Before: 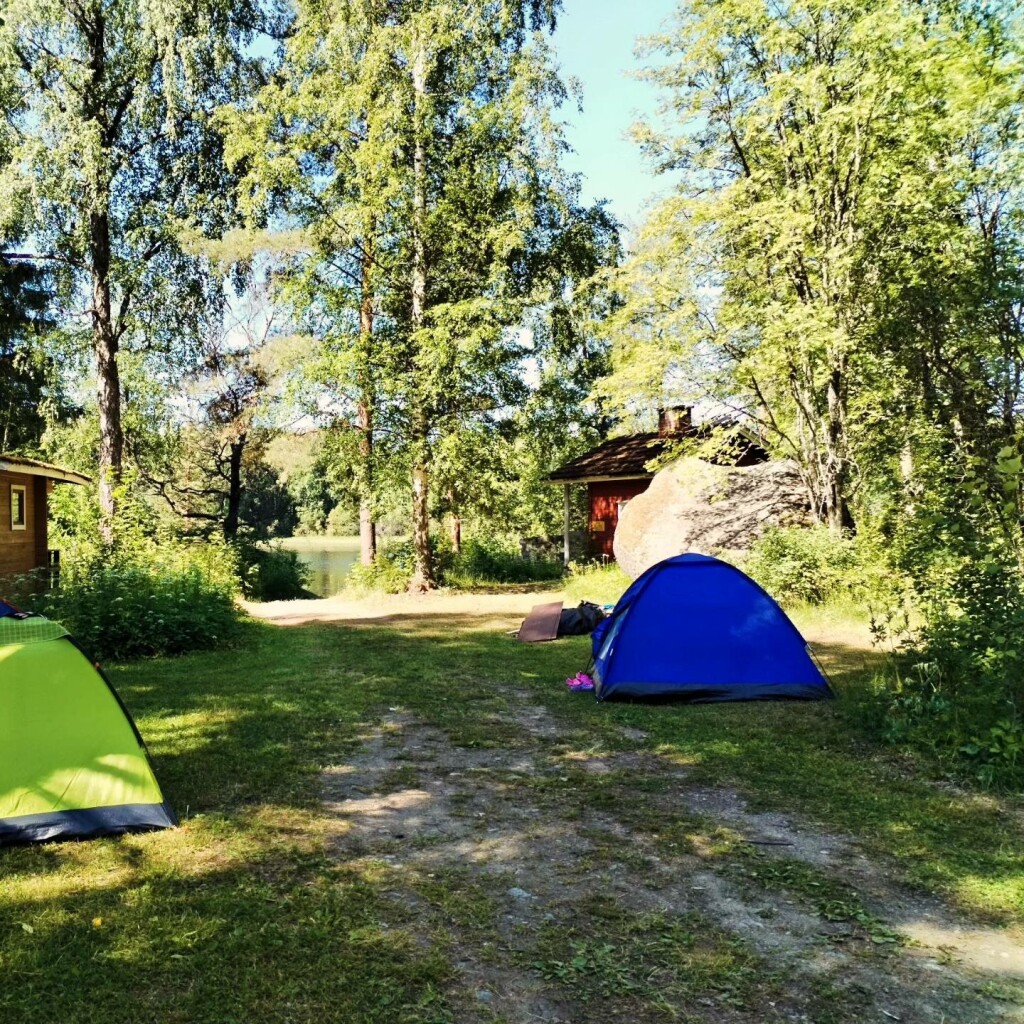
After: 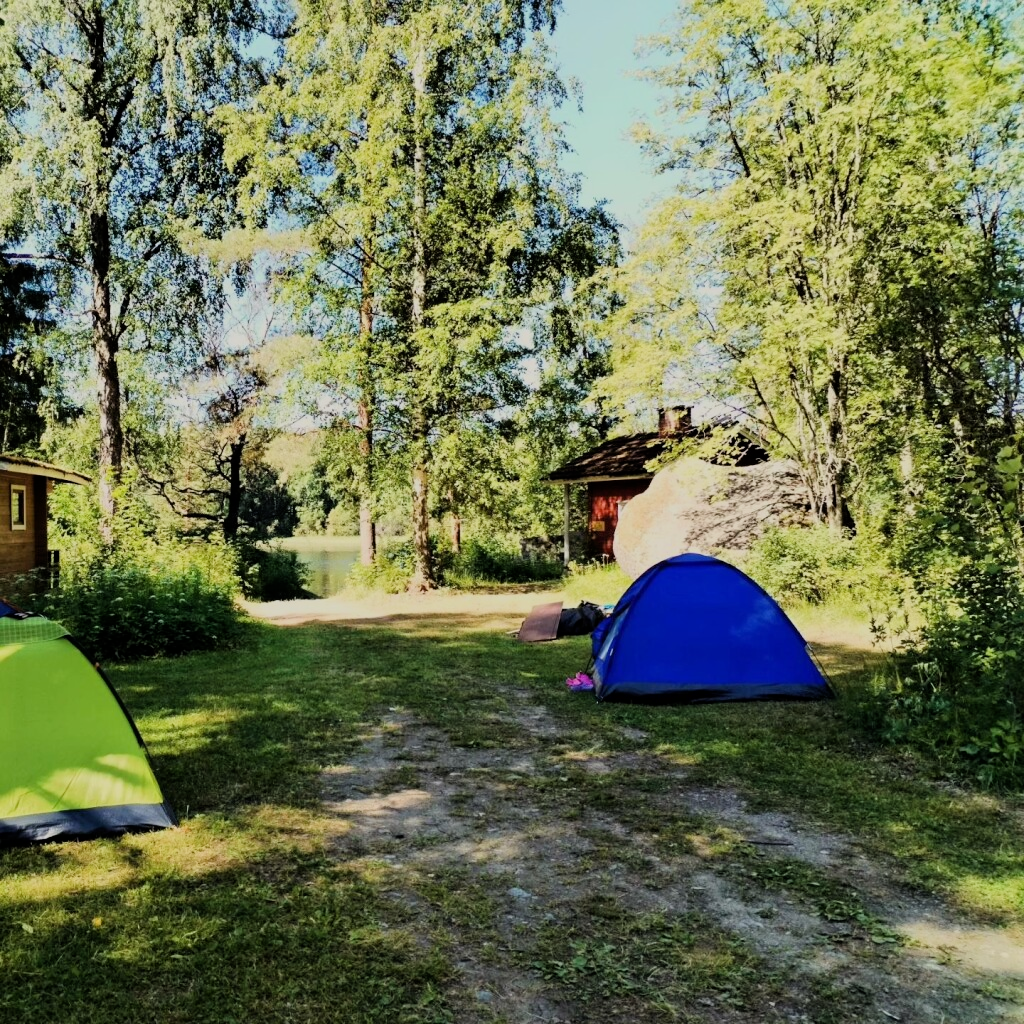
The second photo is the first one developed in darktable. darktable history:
filmic rgb: black relative exposure -7.65 EV, white relative exposure 4.56 EV, hardness 3.61, color science v6 (2022)
